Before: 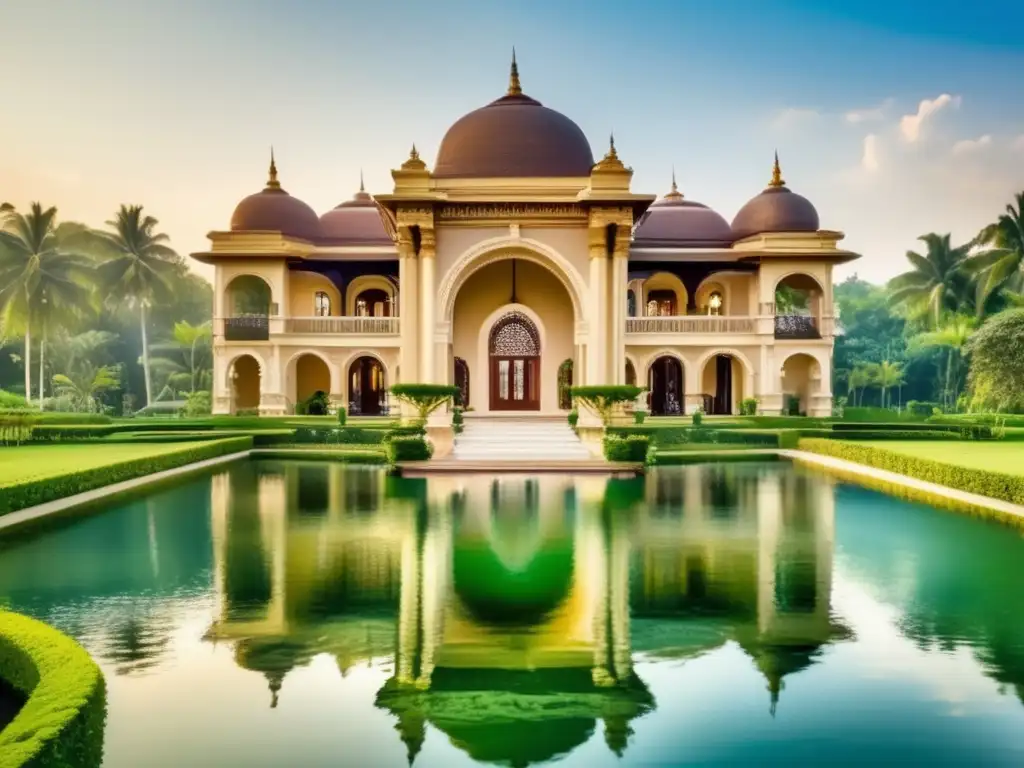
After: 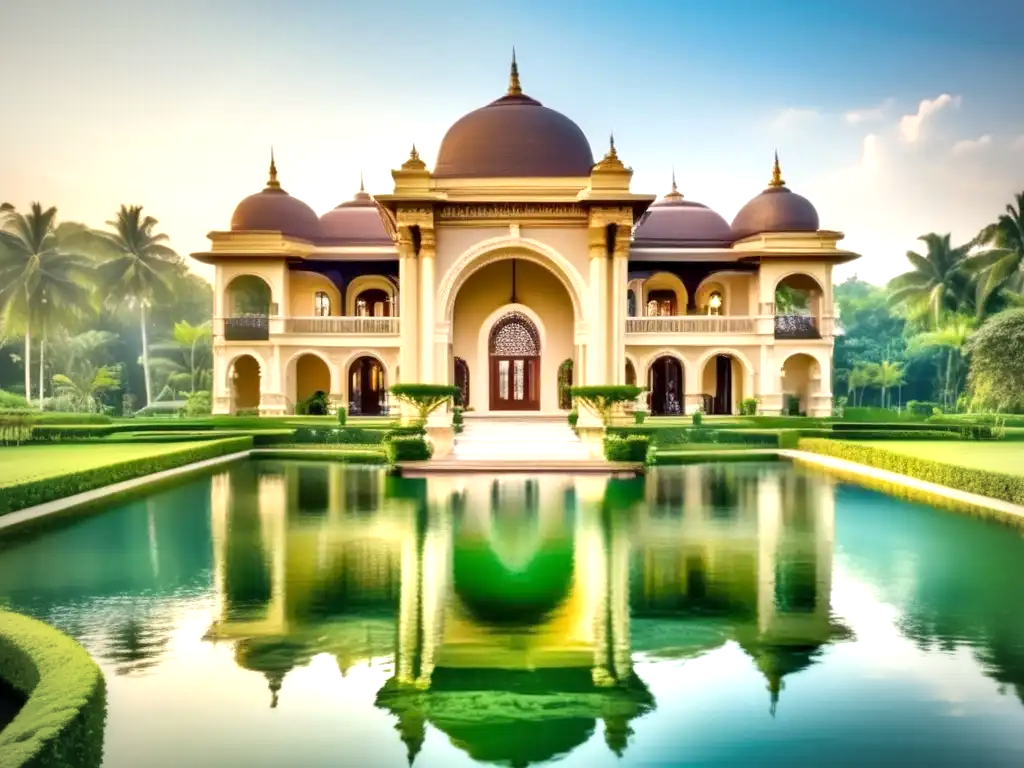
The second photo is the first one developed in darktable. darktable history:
vignetting: fall-off radius 60.92%
exposure: black level correction 0.001, exposure 0.5 EV, compensate exposure bias true, compensate highlight preservation false
